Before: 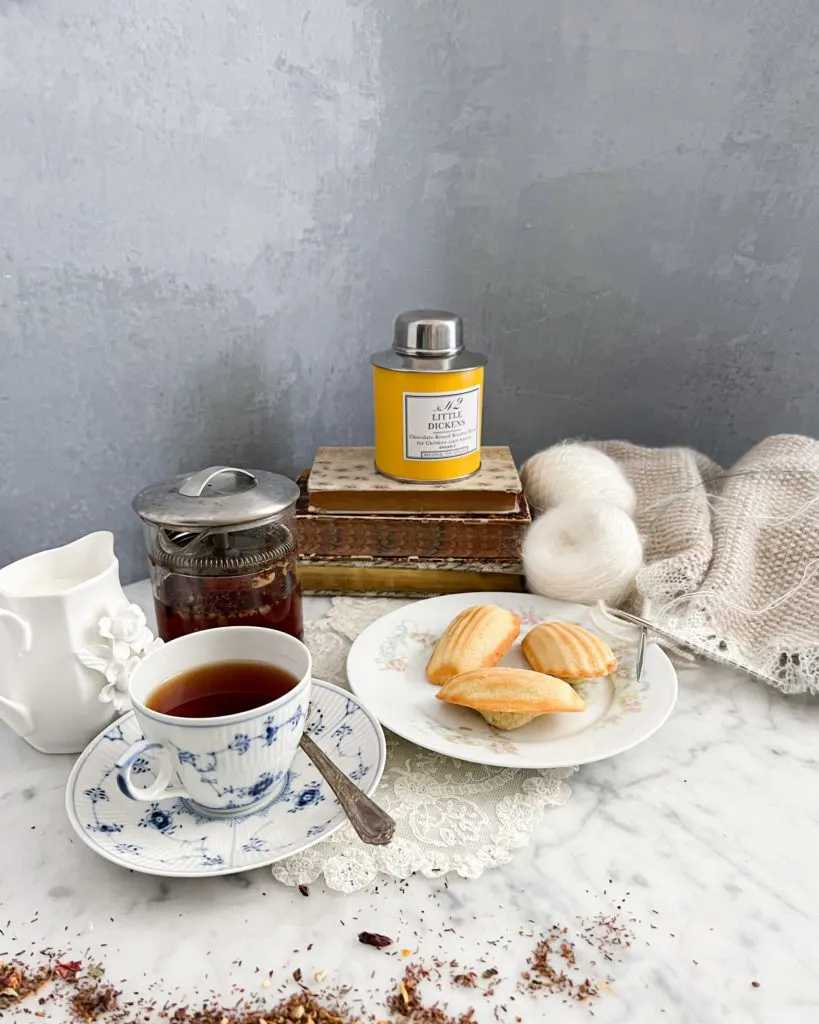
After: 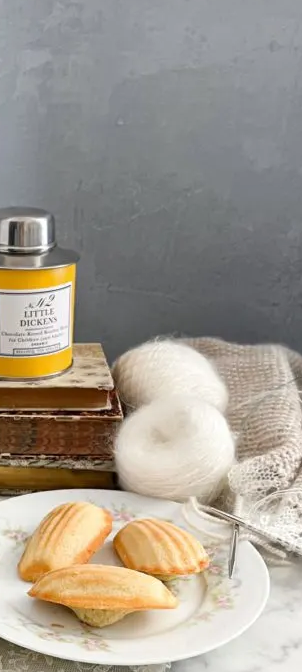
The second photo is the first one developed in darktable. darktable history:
tone equalizer: -8 EV -1.84 EV, -7 EV -1.16 EV, -6 EV -1.62 EV, smoothing diameter 25%, edges refinement/feathering 10, preserve details guided filter
crop and rotate: left 49.936%, top 10.094%, right 13.136%, bottom 24.256%
